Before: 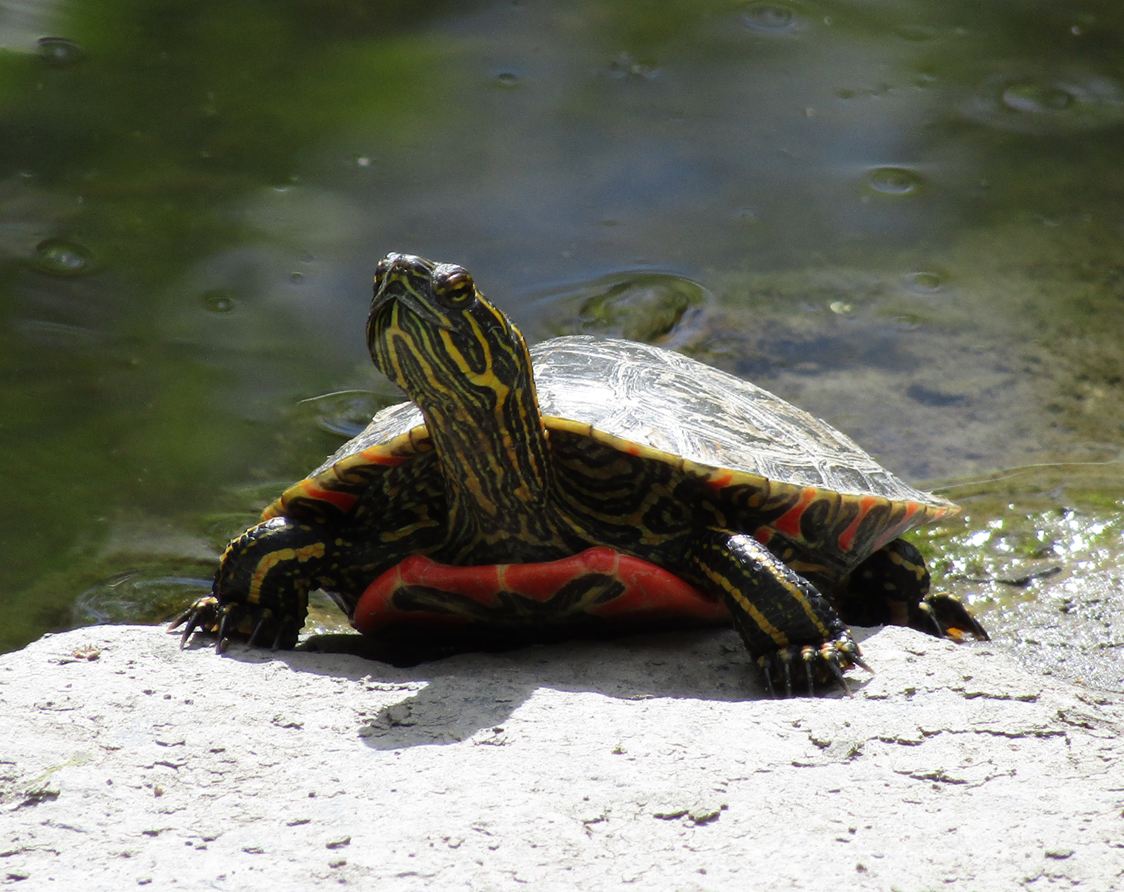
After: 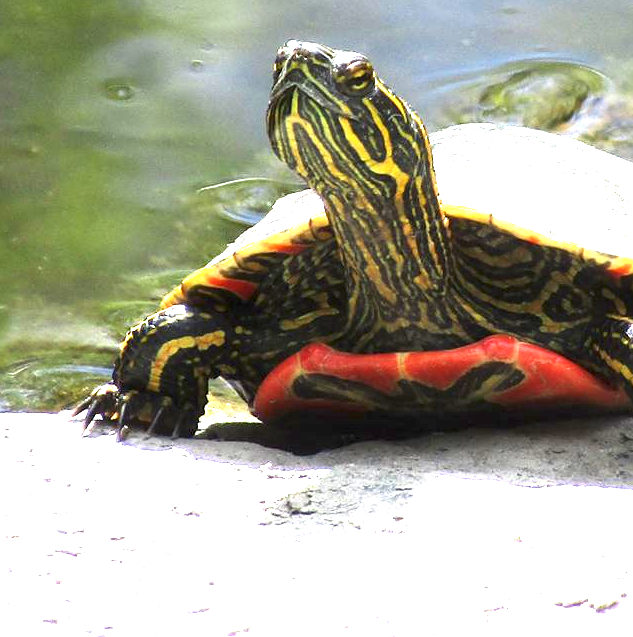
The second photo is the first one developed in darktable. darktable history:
exposure: exposure 2.207 EV, compensate highlight preservation false
sharpen: amount 0.2
crop: left 8.966%, top 23.852%, right 34.699%, bottom 4.703%
